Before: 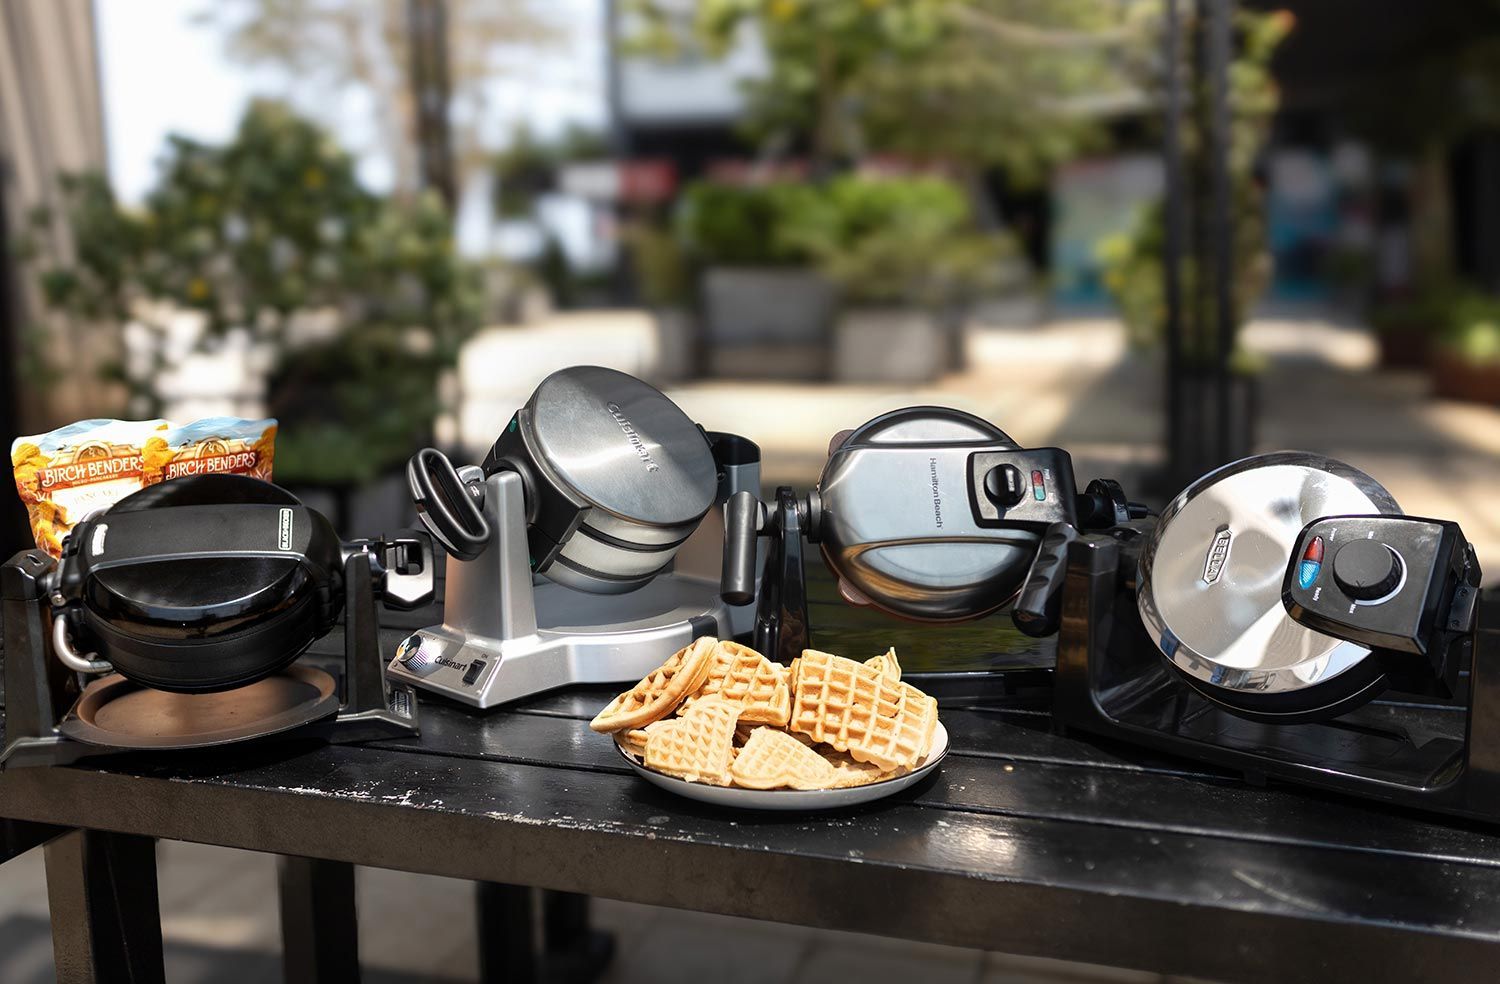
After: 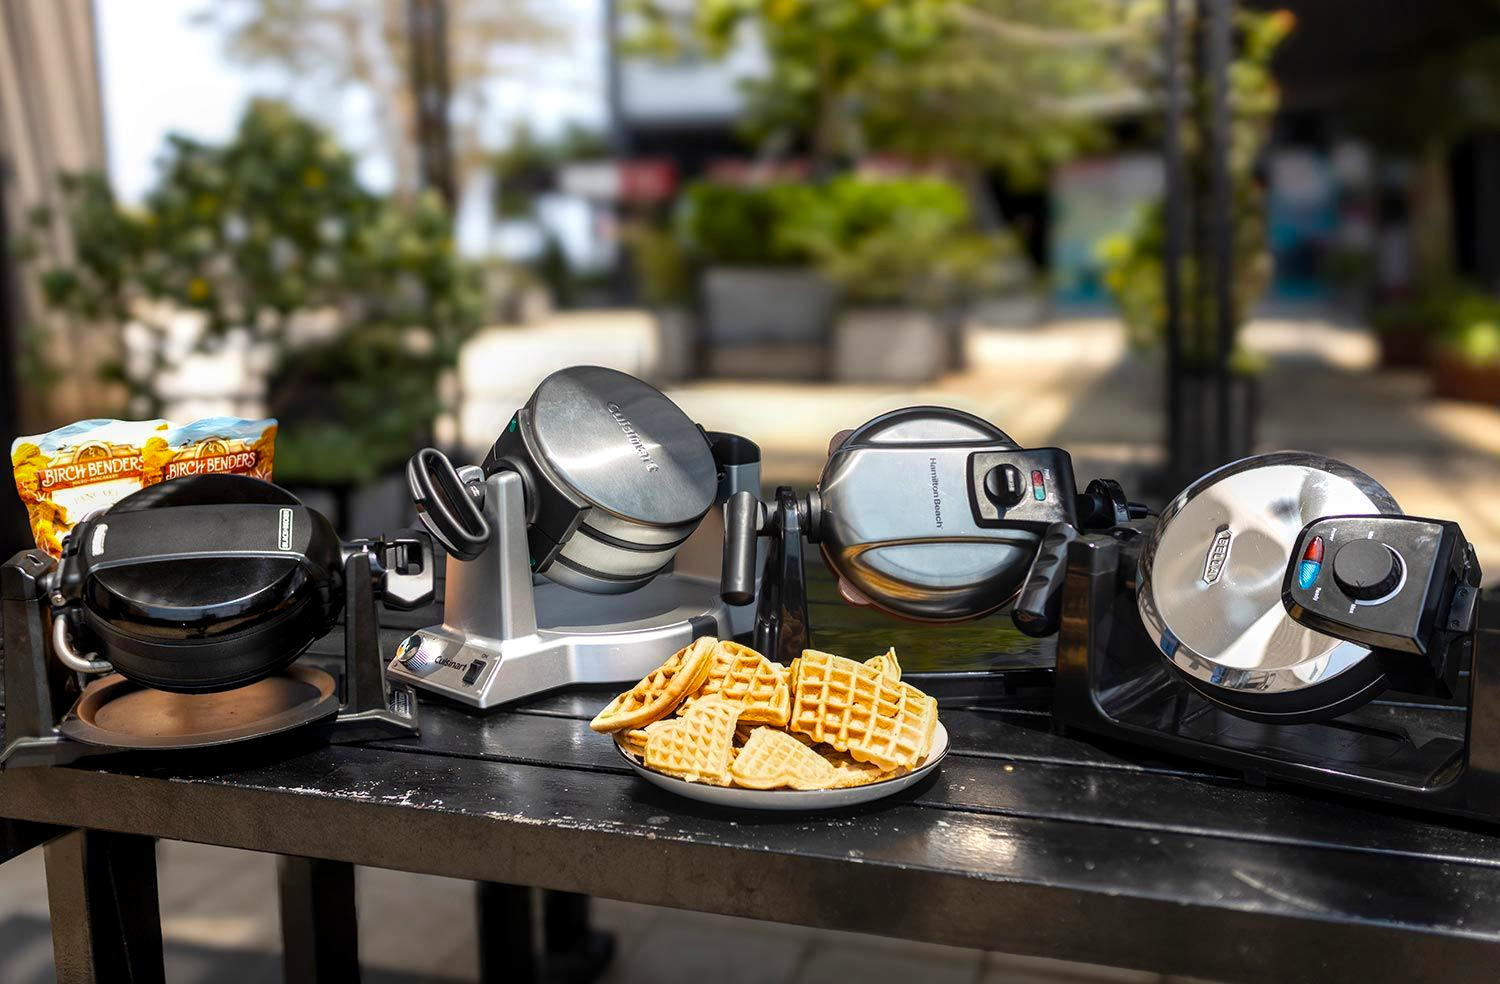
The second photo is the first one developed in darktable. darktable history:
local contrast: on, module defaults
color balance rgb: perceptual saturation grading › global saturation 30%, global vibrance 10%
